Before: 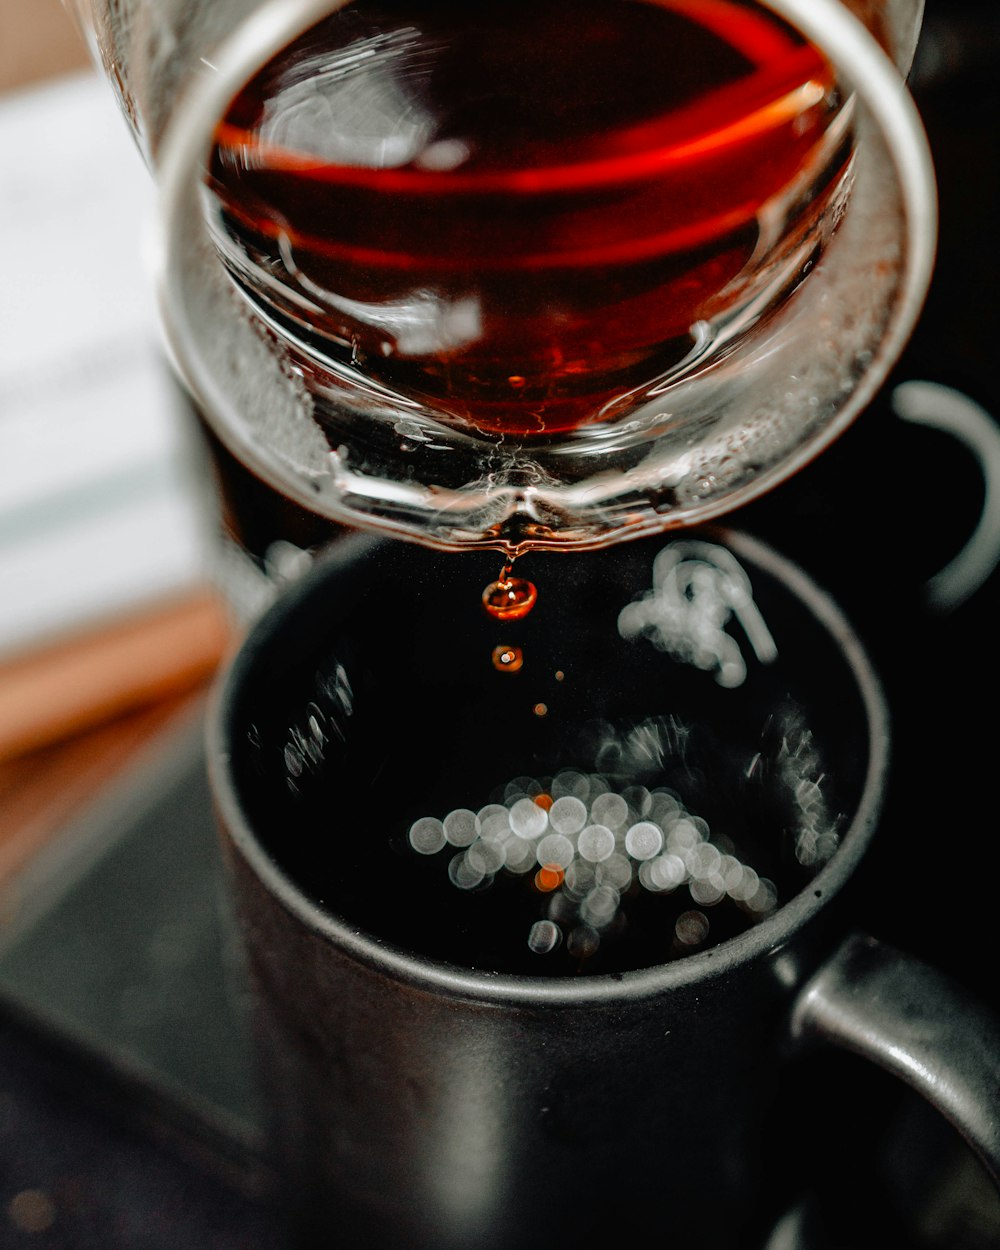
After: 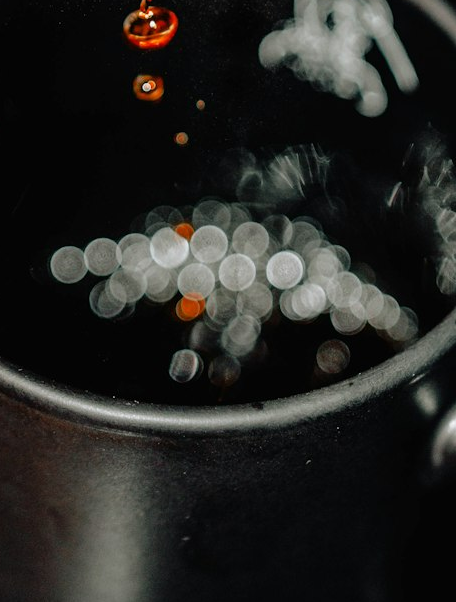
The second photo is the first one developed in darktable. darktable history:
crop: left 35.982%, top 45.723%, right 18.166%, bottom 5.871%
